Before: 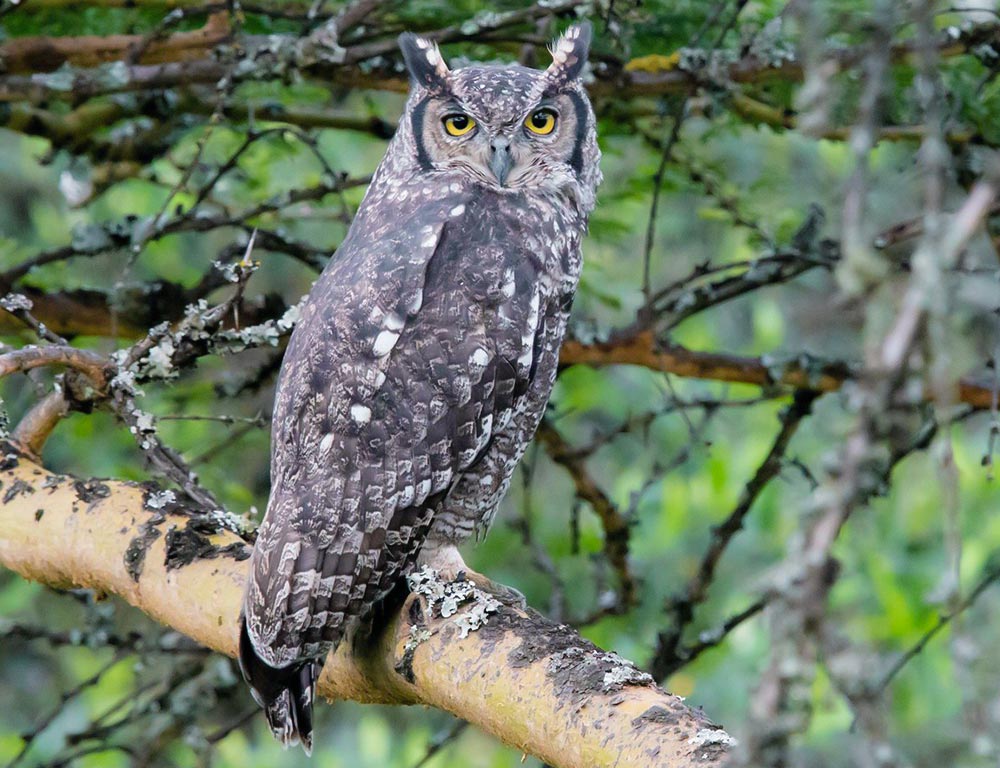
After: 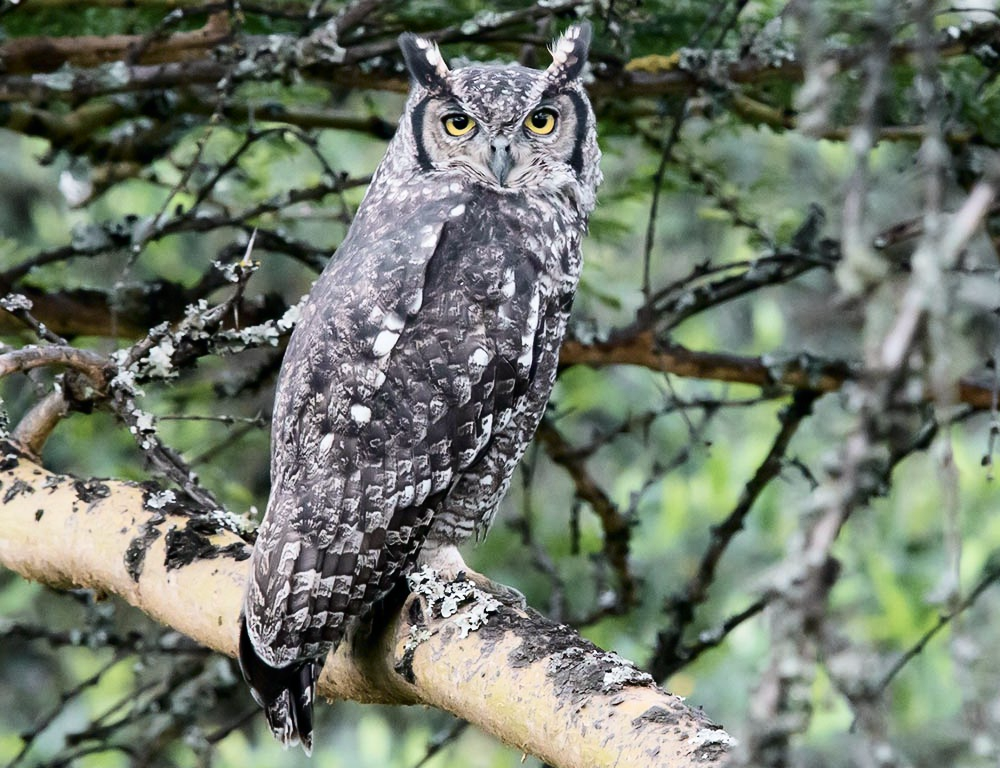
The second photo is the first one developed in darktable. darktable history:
contrast brightness saturation: contrast 0.255, saturation -0.307
